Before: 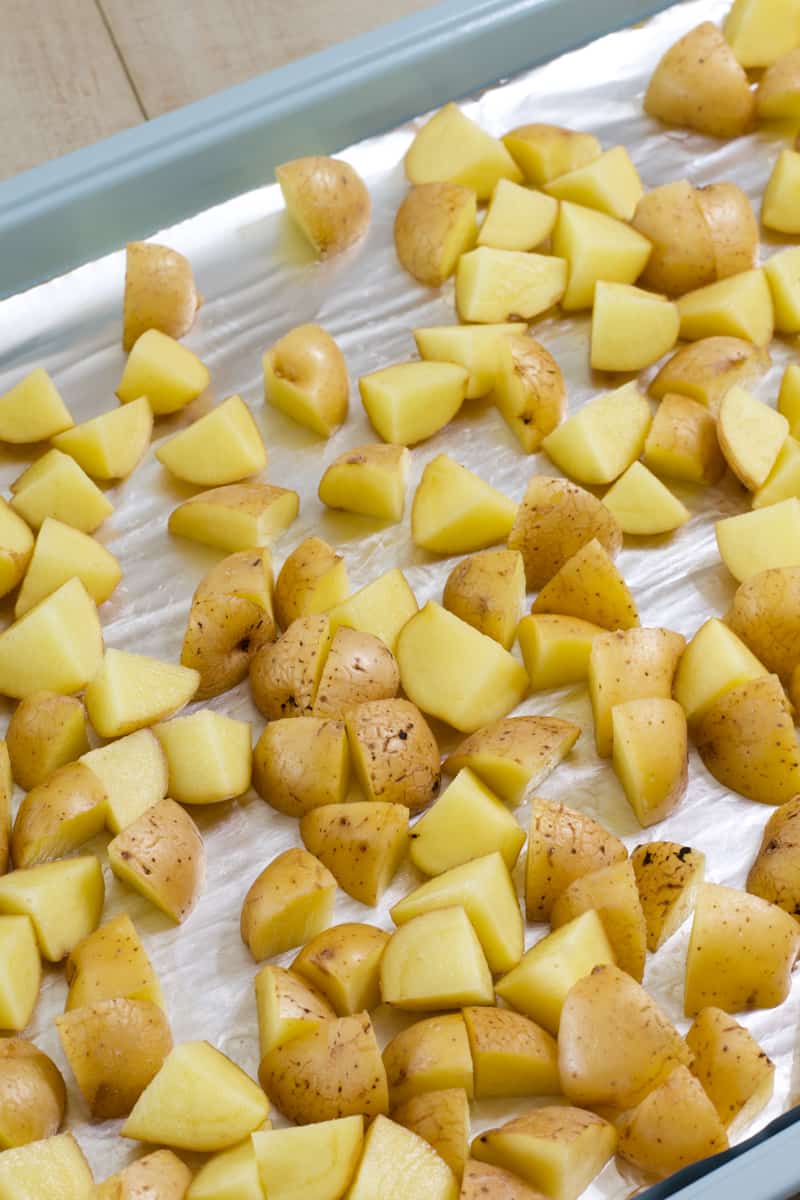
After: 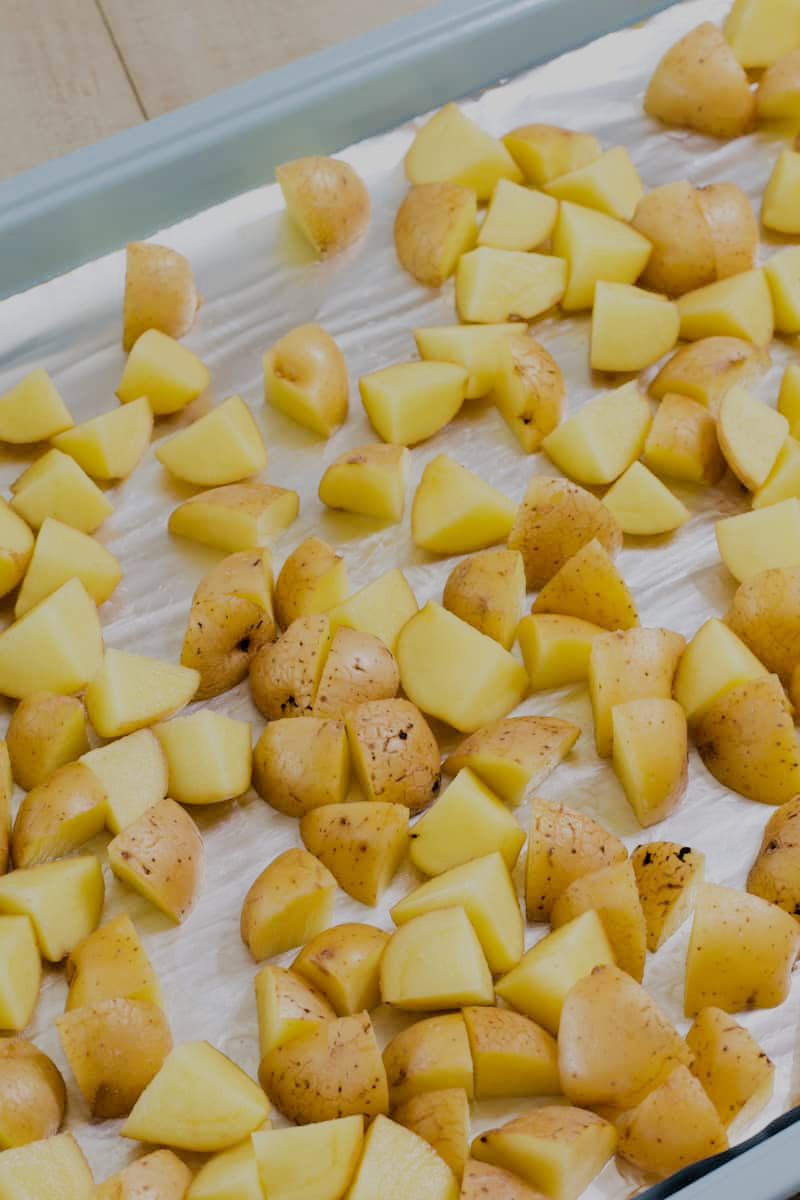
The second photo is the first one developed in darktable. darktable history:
filmic rgb: black relative exposure -6.08 EV, white relative exposure 6.95 EV, hardness 2.26, iterations of high-quality reconstruction 0
